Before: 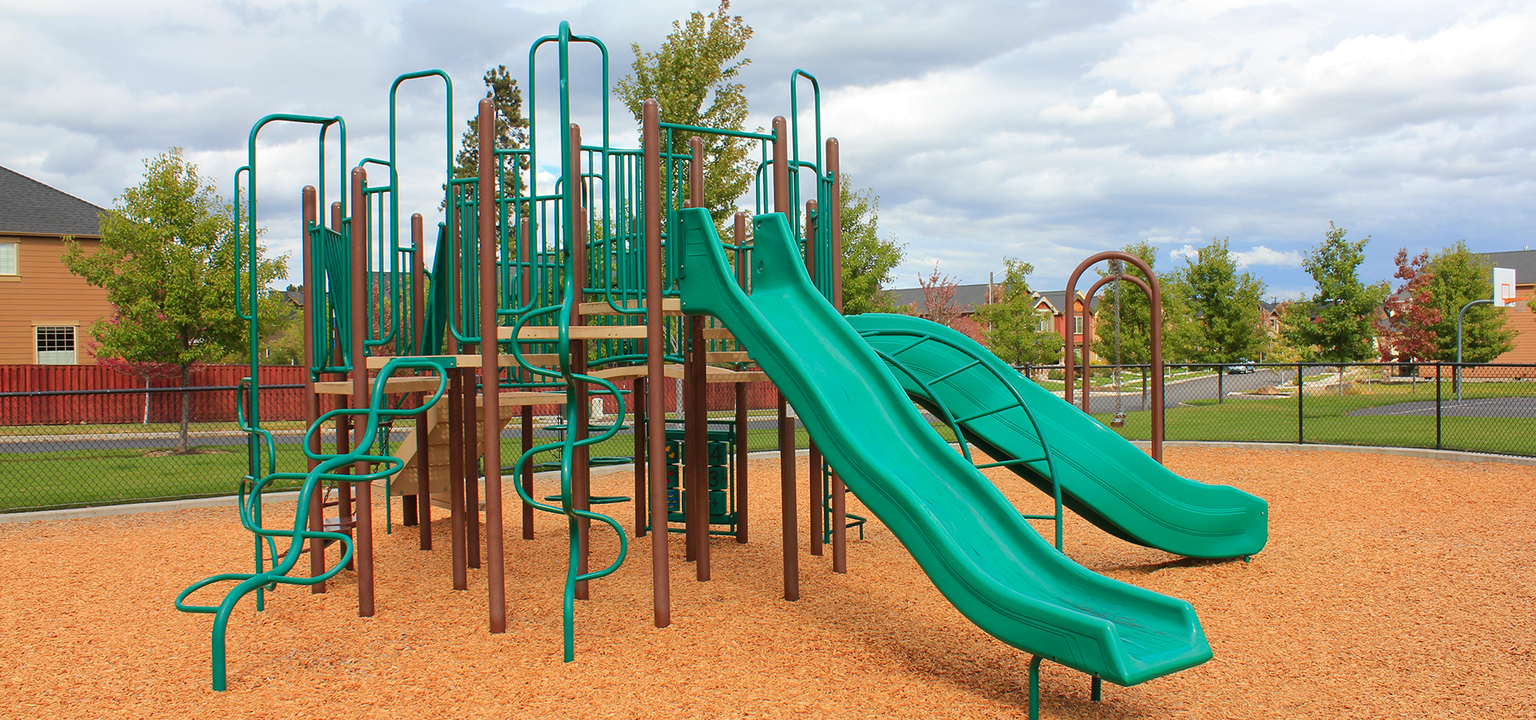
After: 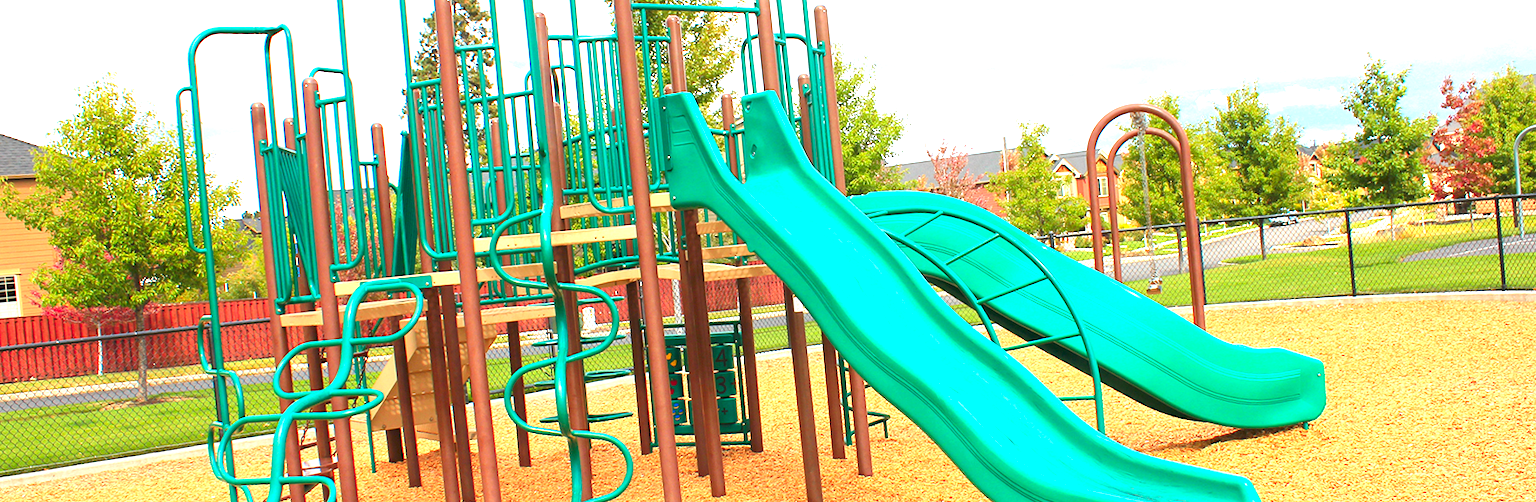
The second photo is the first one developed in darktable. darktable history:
rotate and perspective: rotation -4.57°, crop left 0.054, crop right 0.944, crop top 0.087, crop bottom 0.914
contrast brightness saturation: contrast 0.04, saturation 0.16
crop: top 16.727%, bottom 16.727%
exposure: black level correction 0, exposure 1.45 EV, compensate exposure bias true, compensate highlight preservation false
